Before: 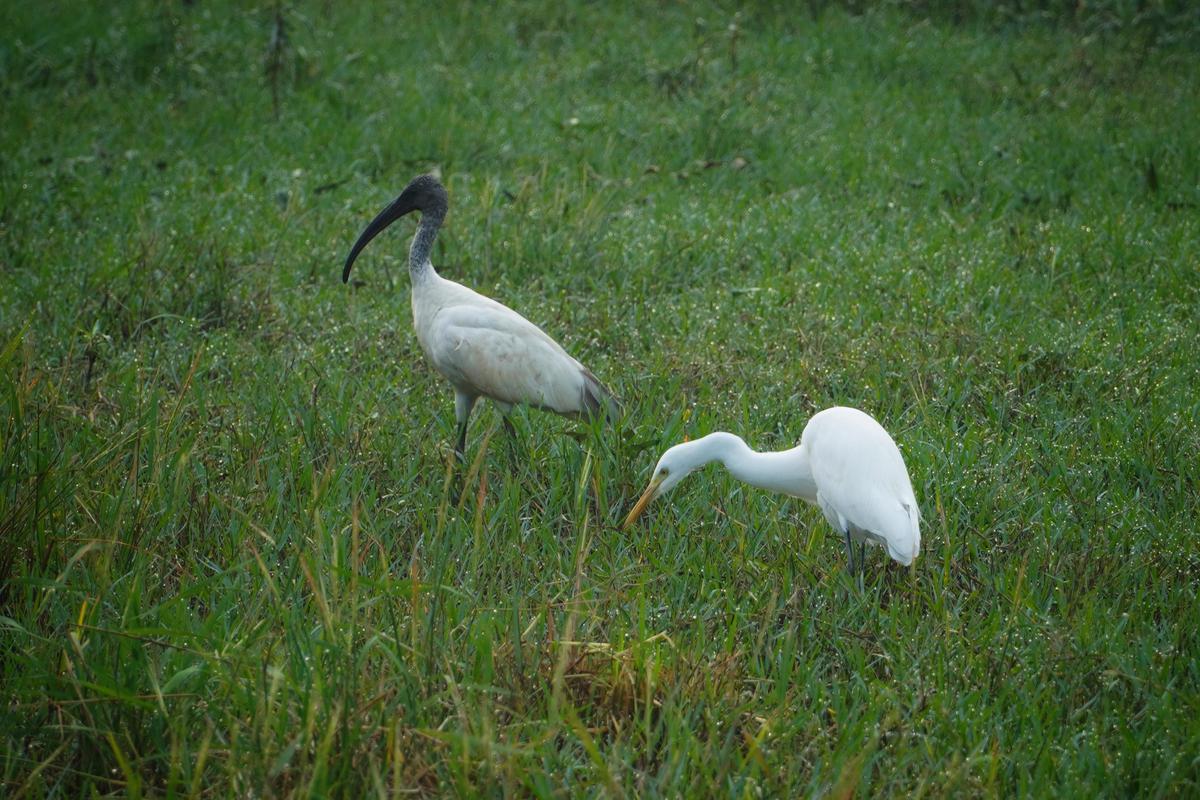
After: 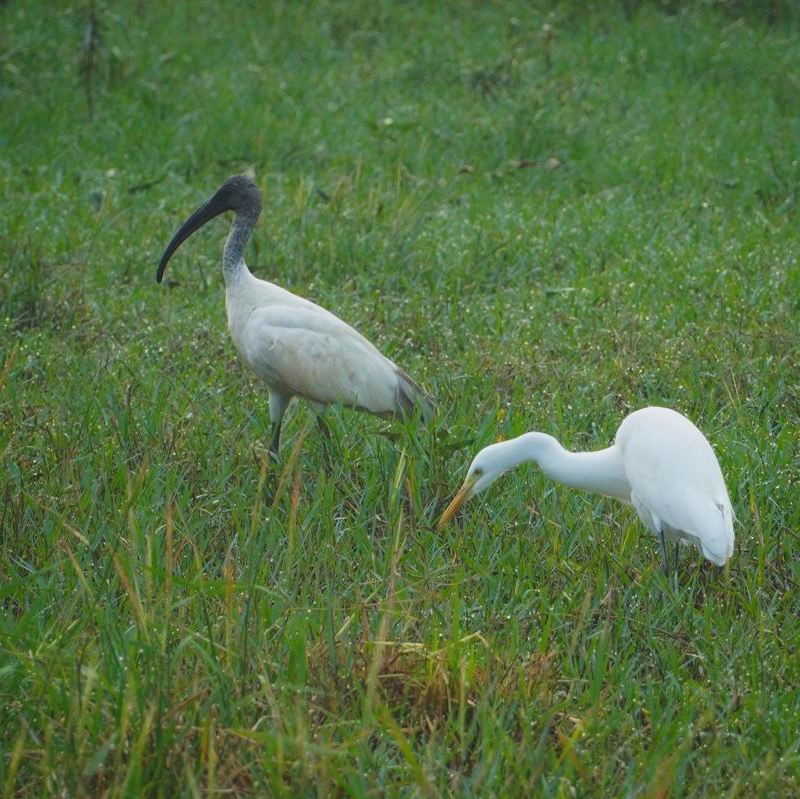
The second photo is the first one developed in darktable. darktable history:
contrast brightness saturation: contrast -0.1, brightness 0.047, saturation 0.075
crop and rotate: left 15.557%, right 17.758%
